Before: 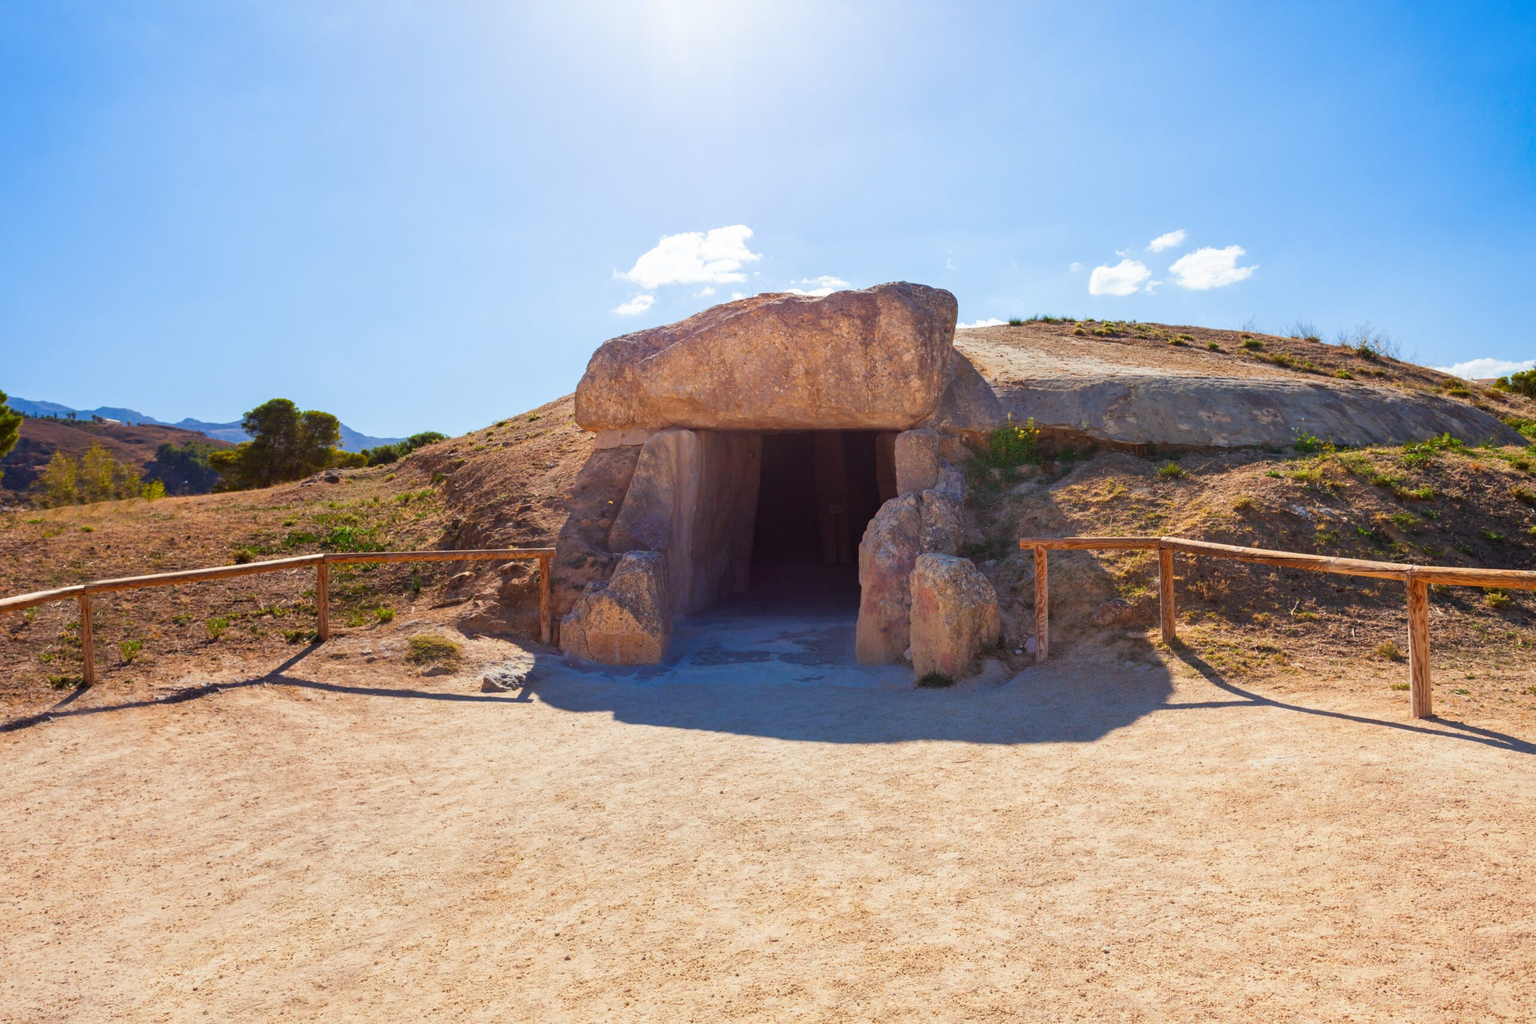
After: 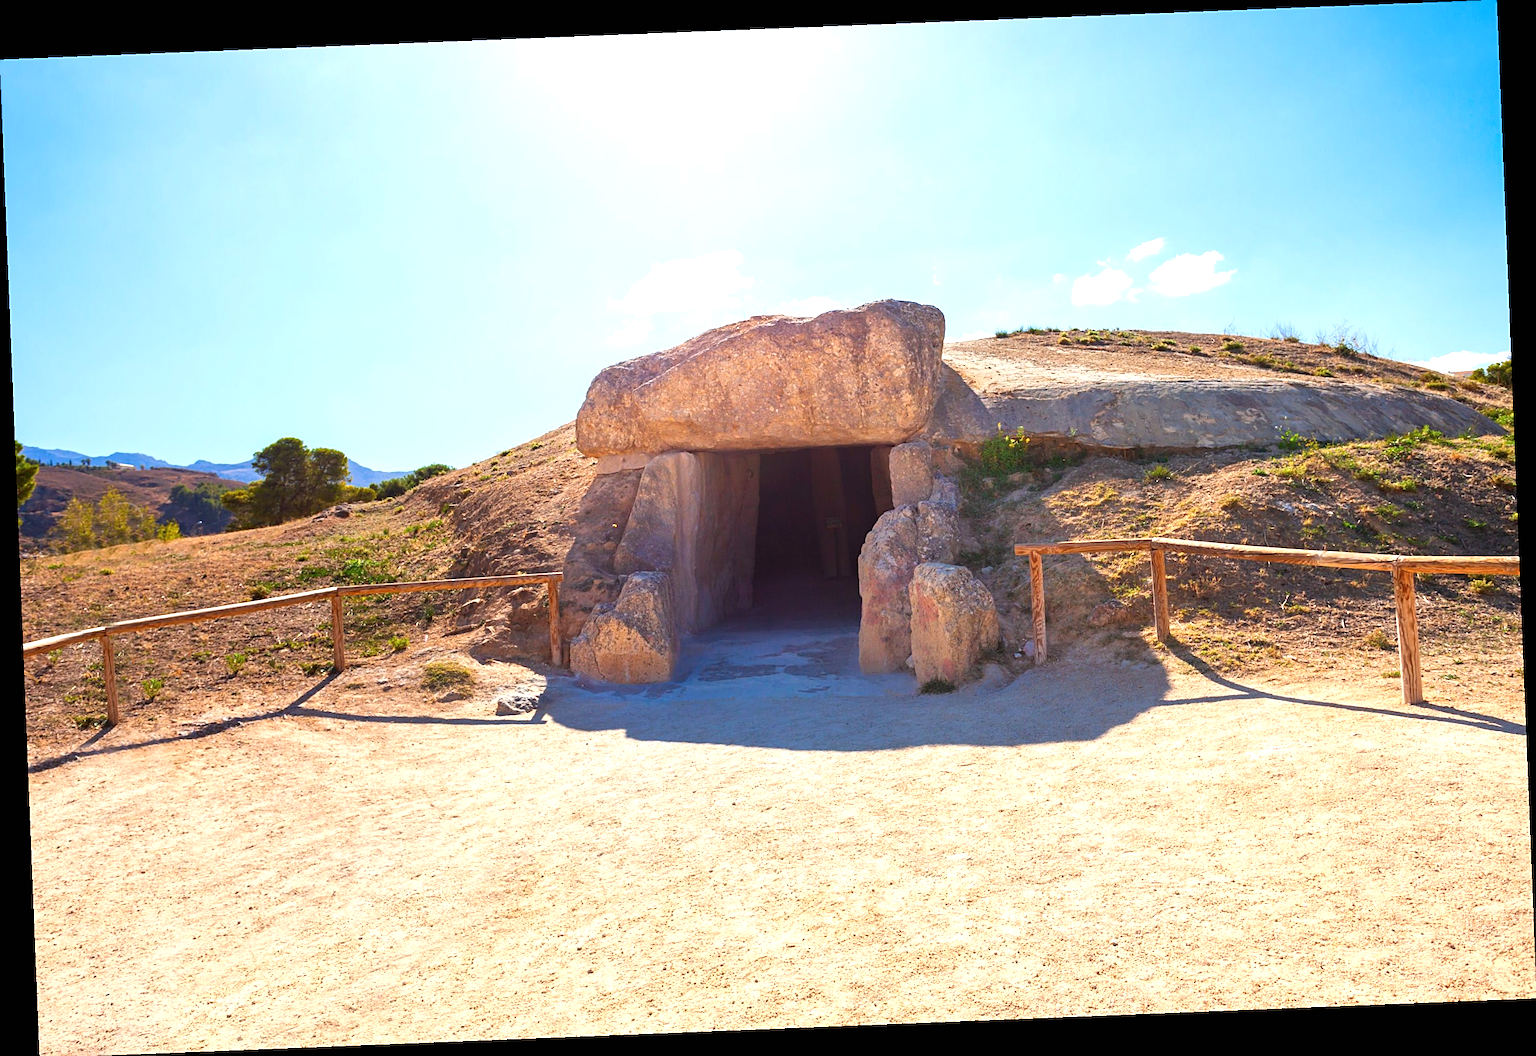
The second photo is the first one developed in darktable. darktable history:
exposure: black level correction 0, exposure 0.7 EV, compensate exposure bias true, compensate highlight preservation false
rotate and perspective: rotation -2.29°, automatic cropping off
sharpen: on, module defaults
